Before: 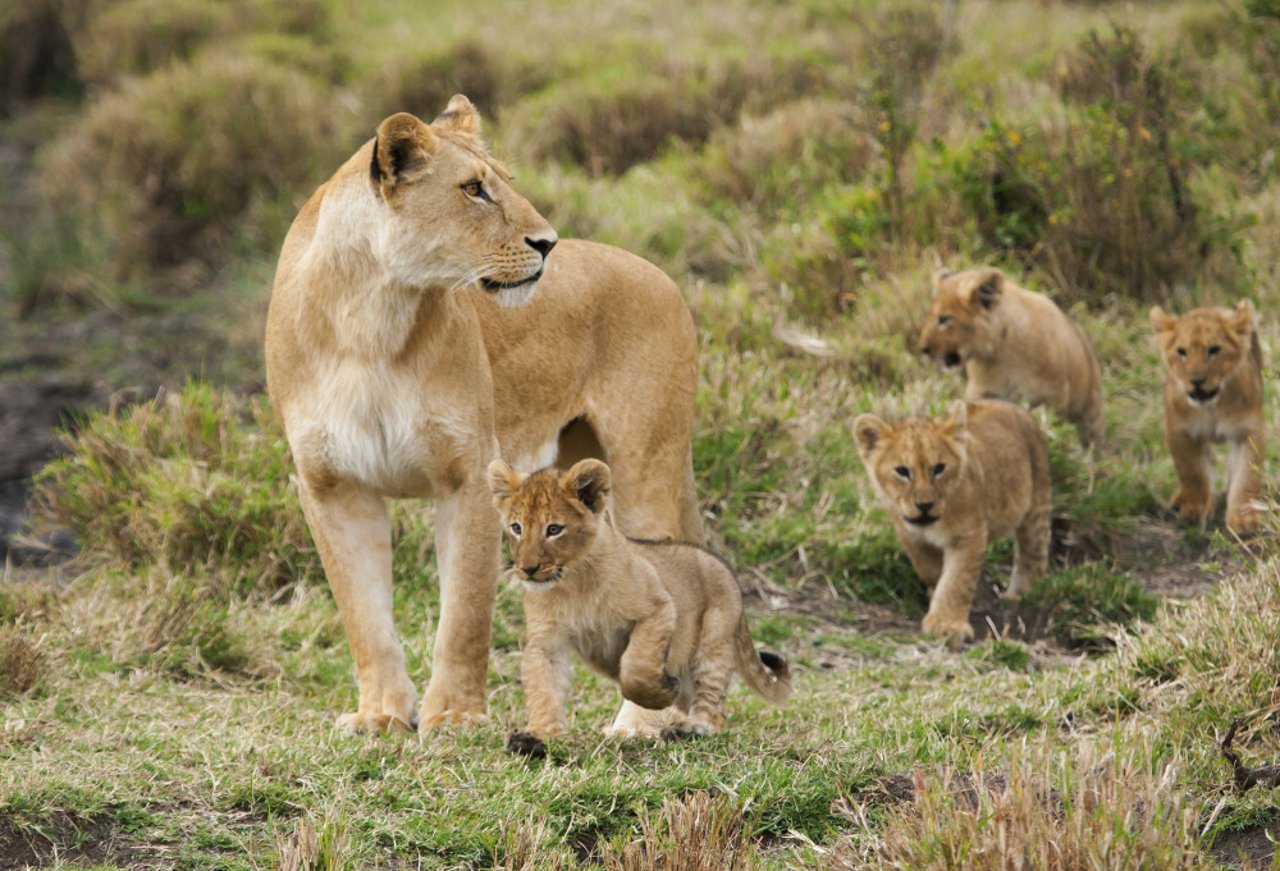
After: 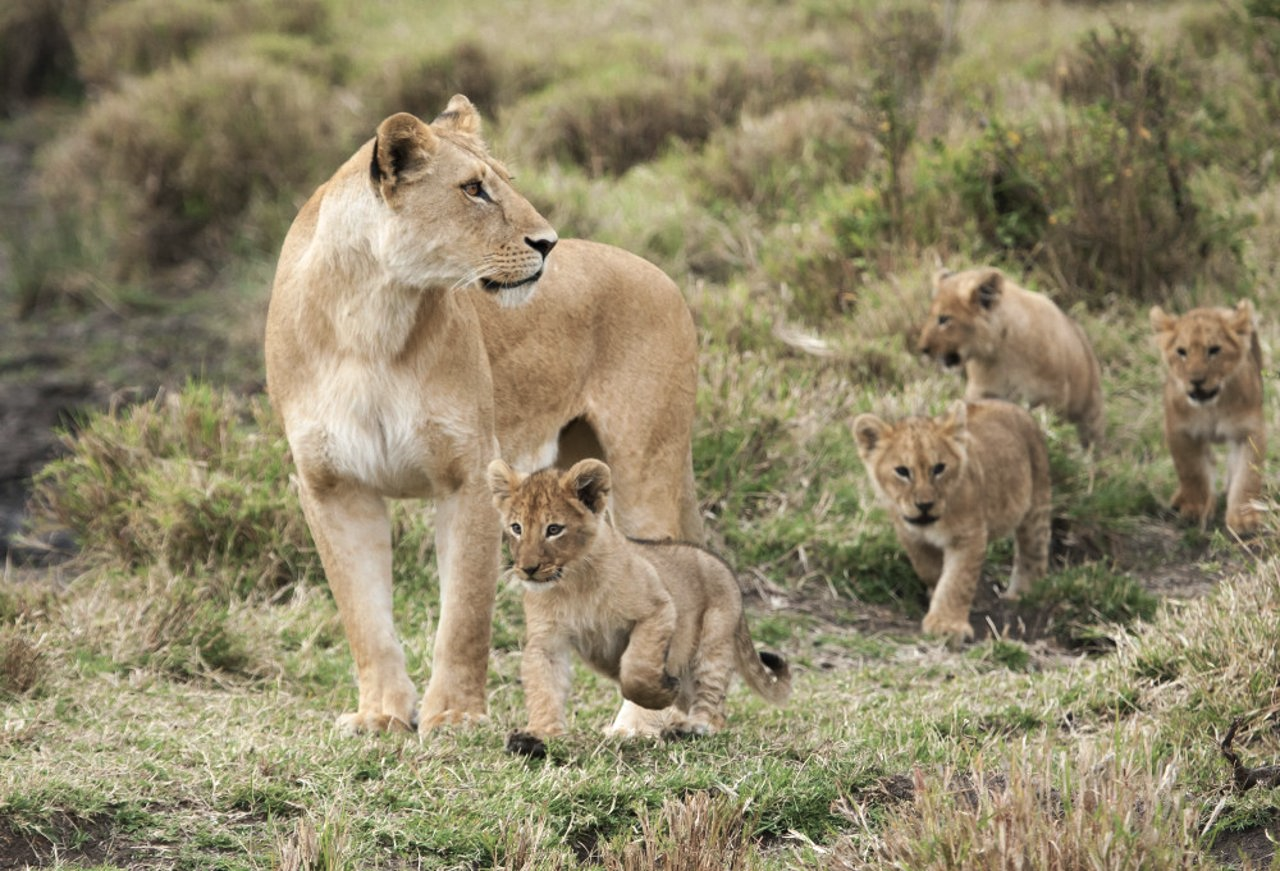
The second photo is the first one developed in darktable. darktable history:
color balance rgb: highlights gain › luminance 14.681%, perceptual saturation grading › global saturation -31.895%, global vibrance 20%
